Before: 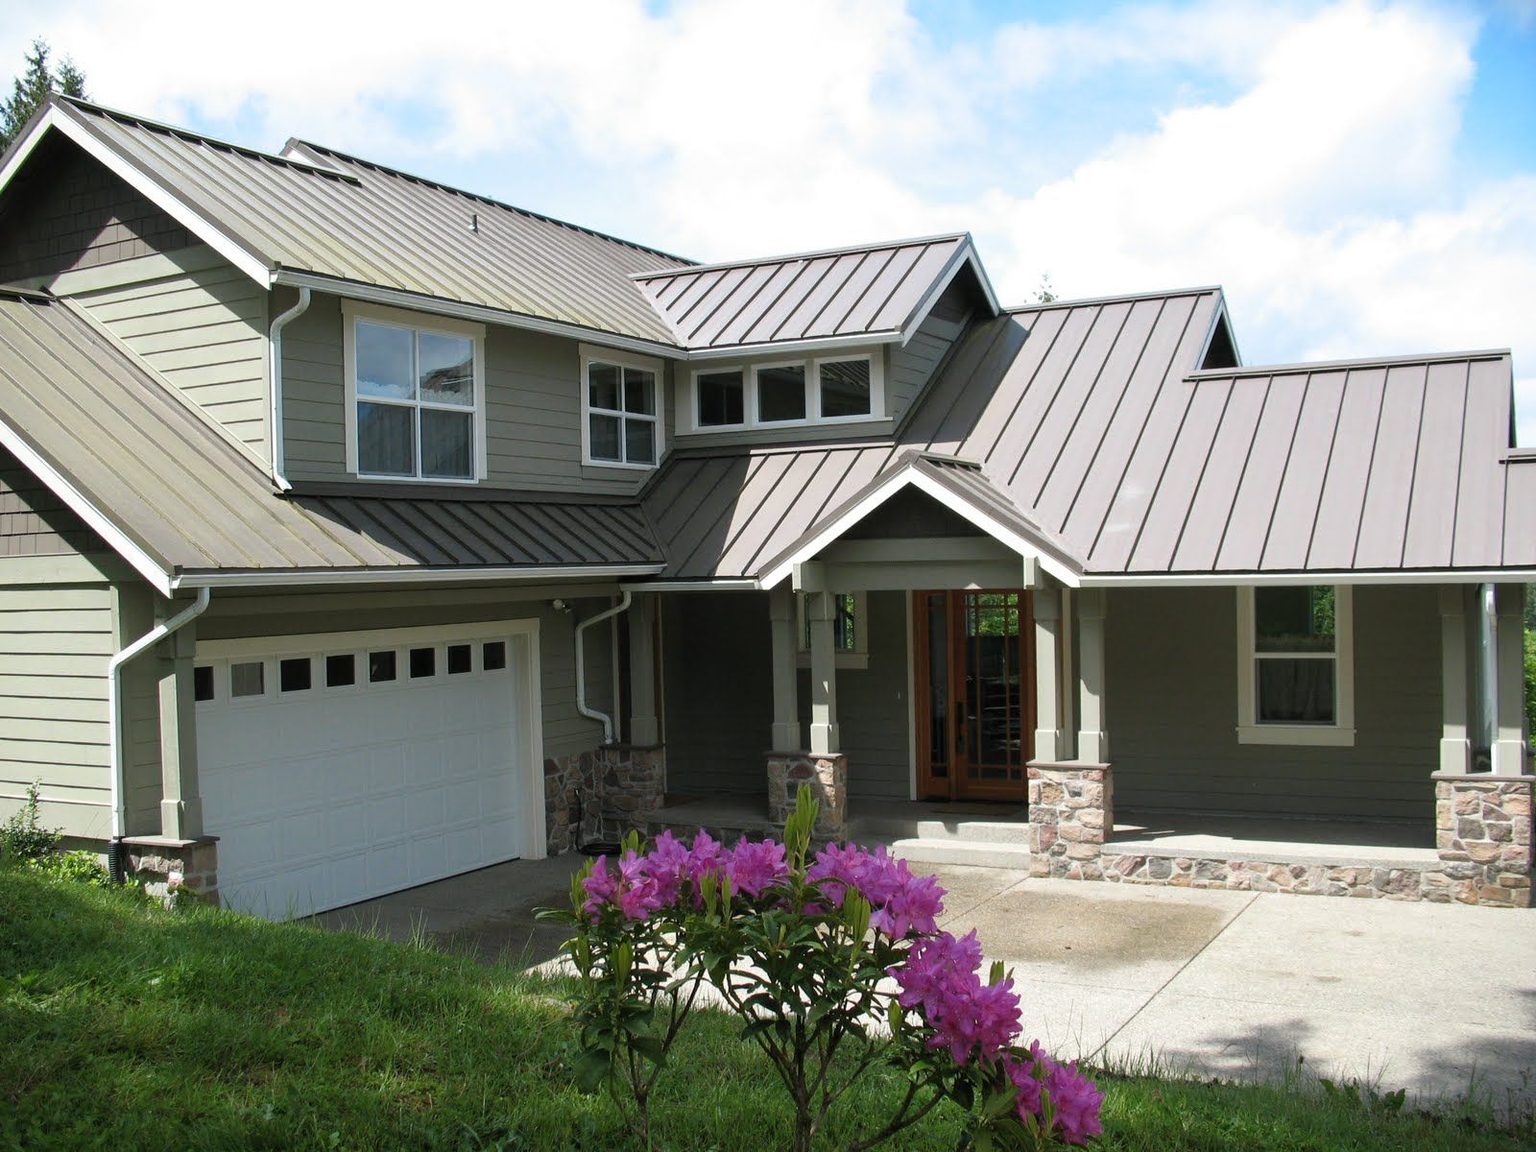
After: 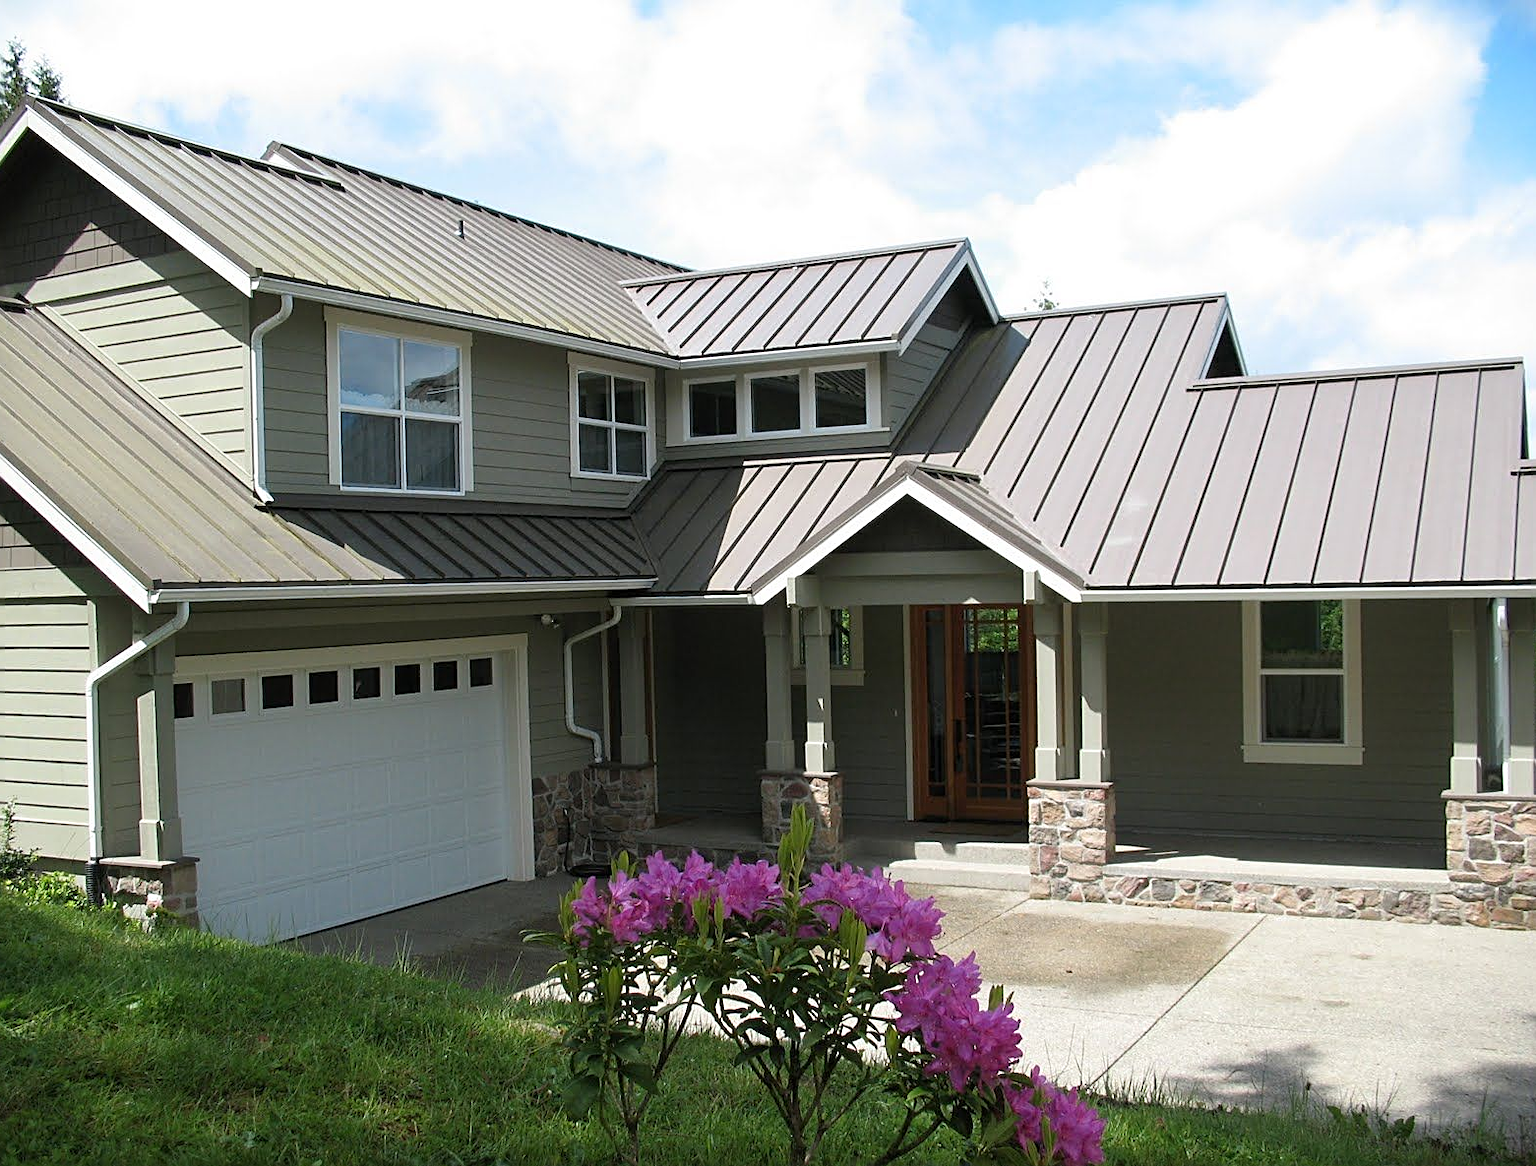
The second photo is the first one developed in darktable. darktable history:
sharpen: on, module defaults
crop and rotate: left 1.687%, right 0.691%, bottom 1.194%
